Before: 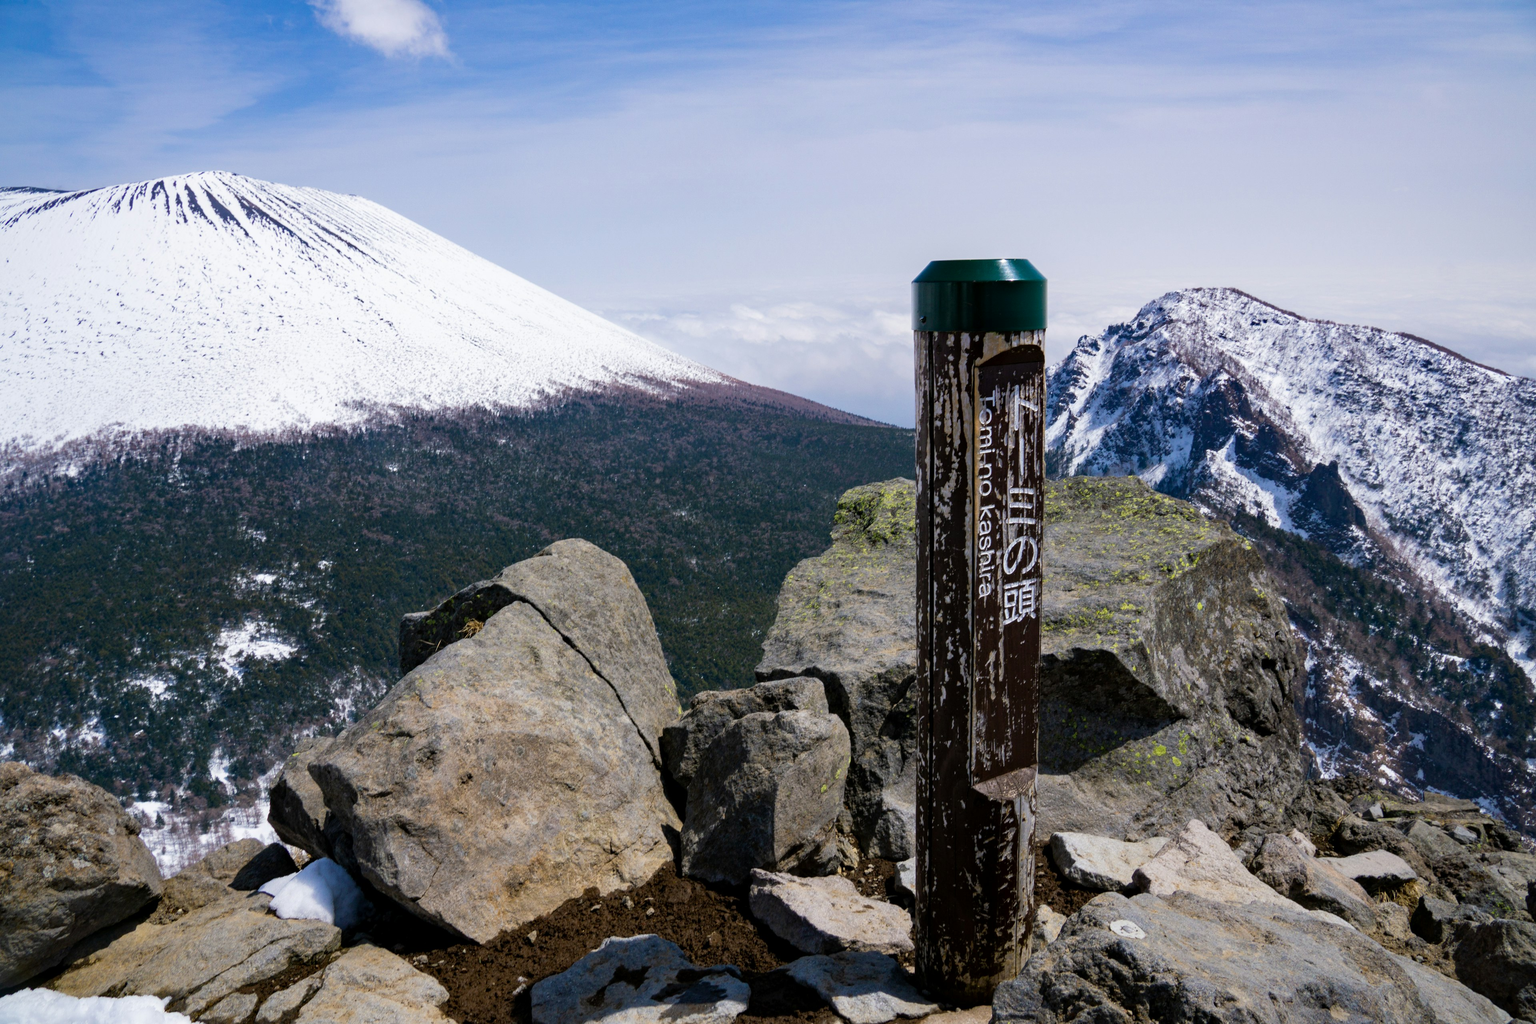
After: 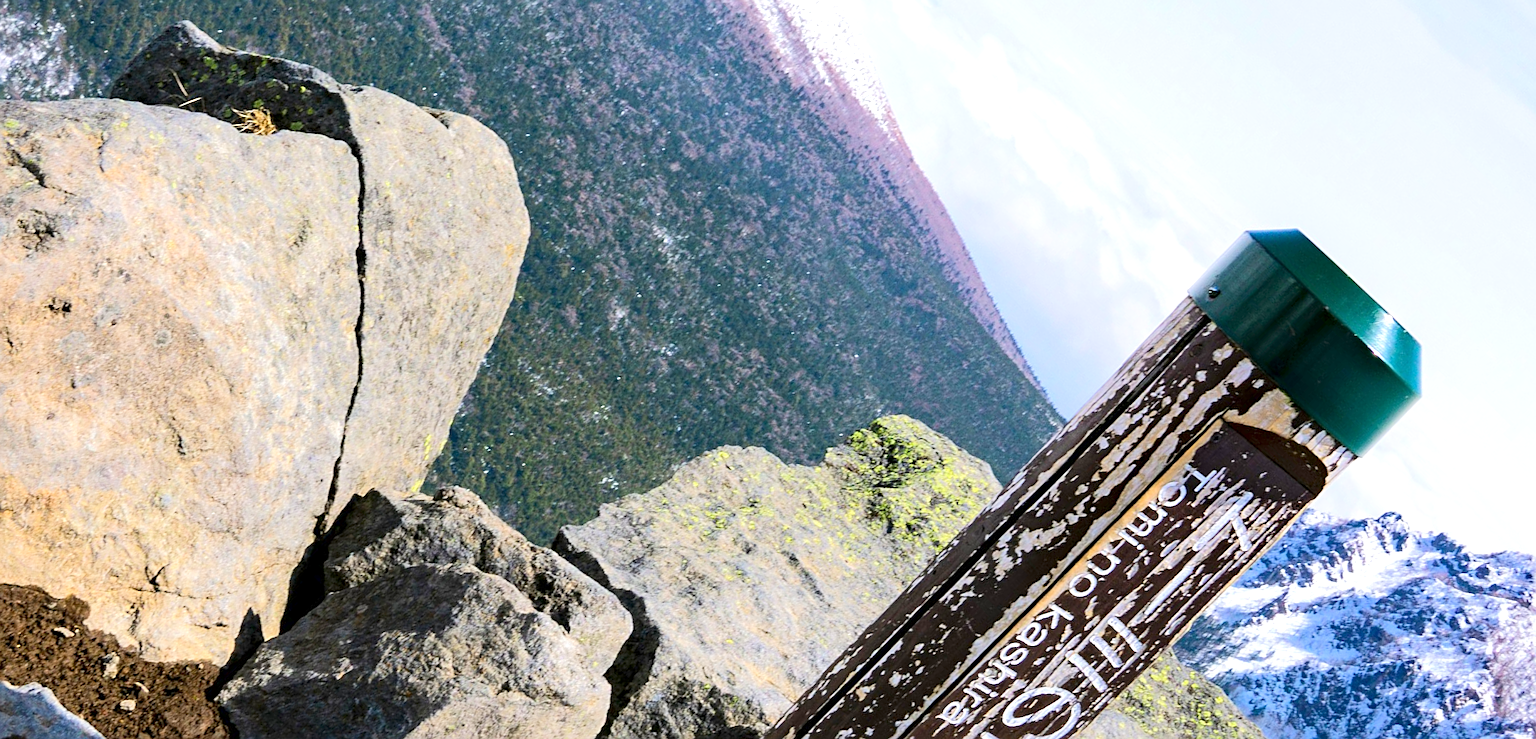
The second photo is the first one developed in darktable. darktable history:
tone equalizer: -8 EV 1.97 EV, -7 EV 1.97 EV, -6 EV 1.98 EV, -5 EV 1.99 EV, -4 EV 1.97 EV, -3 EV 1.48 EV, -2 EV 0.974 EV, -1 EV 0.513 EV, edges refinement/feathering 500, mask exposure compensation -1.57 EV, preserve details no
crop and rotate: angle -44.47°, top 16.797%, right 0.961%, bottom 11.628%
sharpen: on, module defaults
